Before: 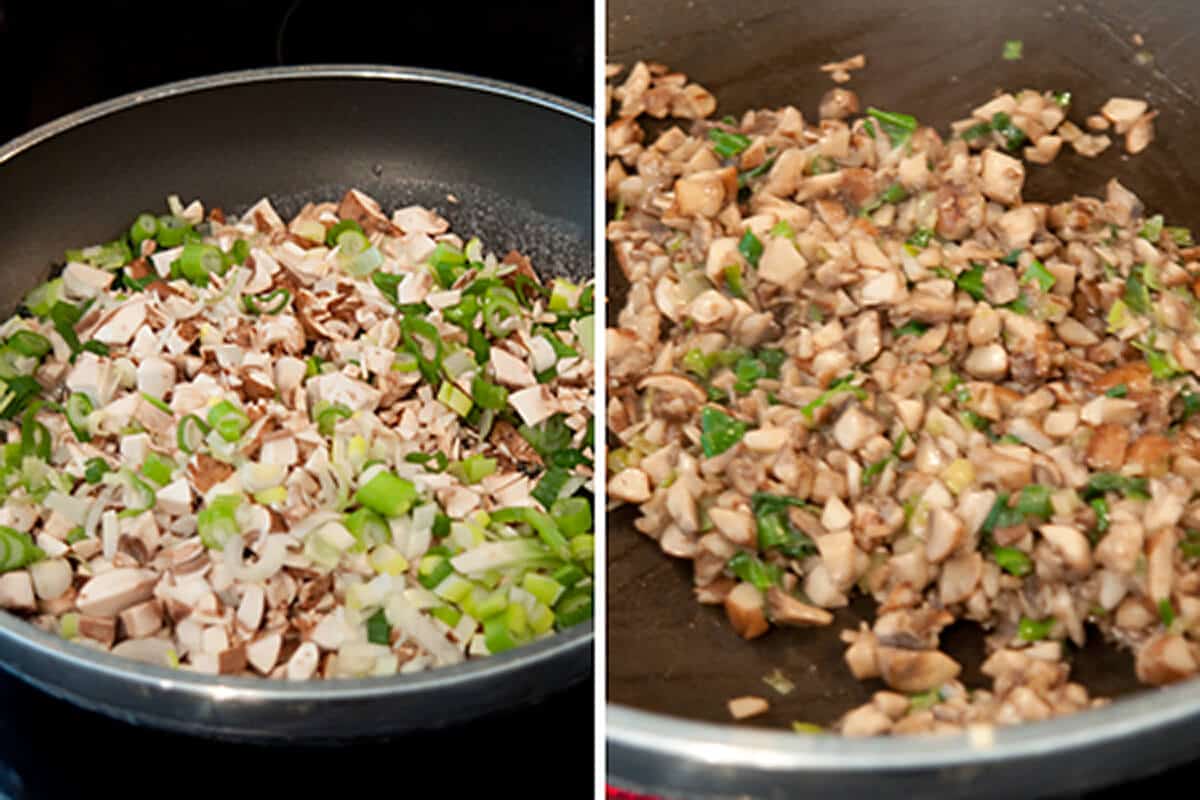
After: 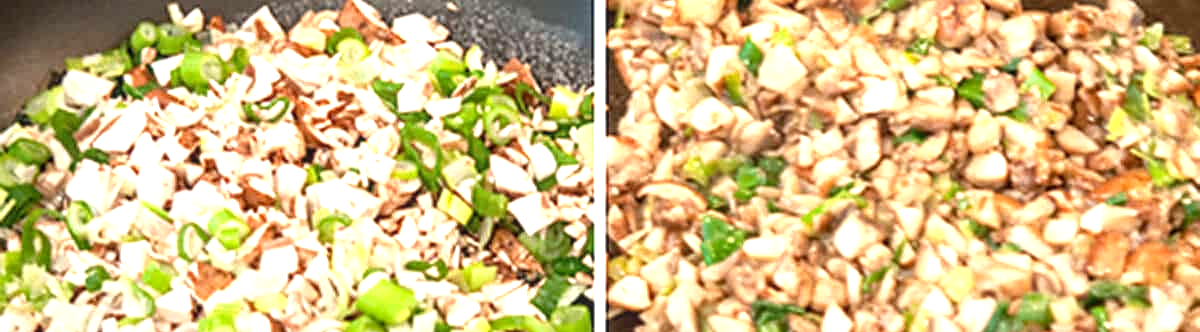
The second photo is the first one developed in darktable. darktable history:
exposure: black level correction 0, exposure 1.1 EV, compensate exposure bias true, compensate highlight preservation false
local contrast: on, module defaults
crop and rotate: top 24.051%, bottom 34.332%
